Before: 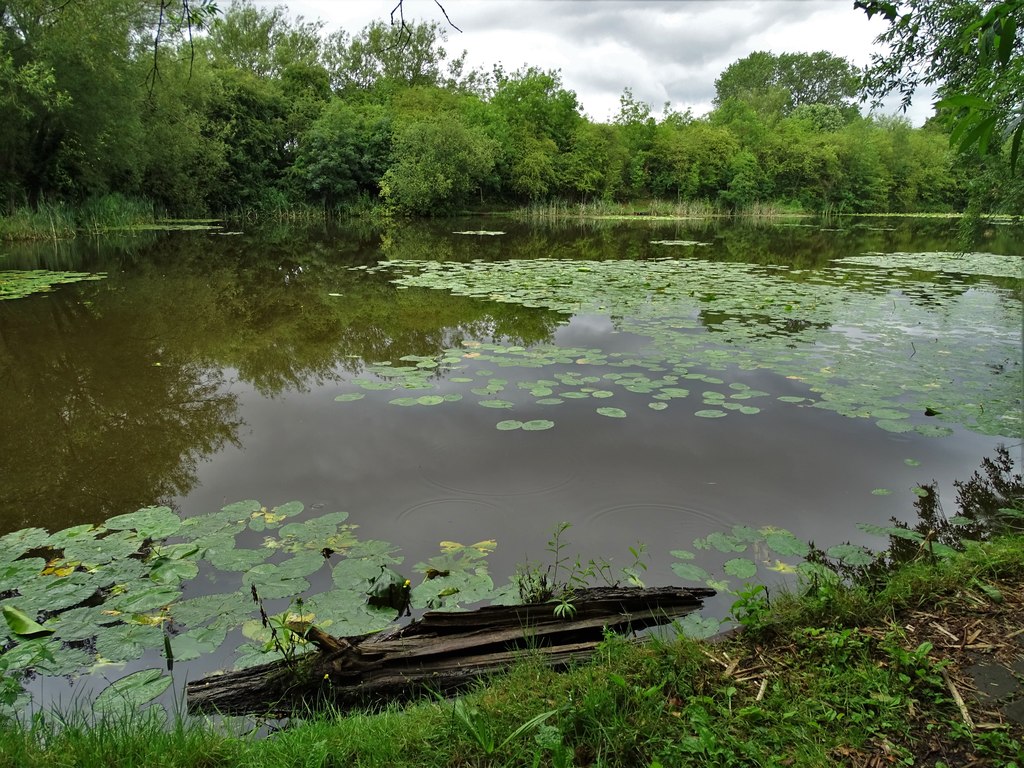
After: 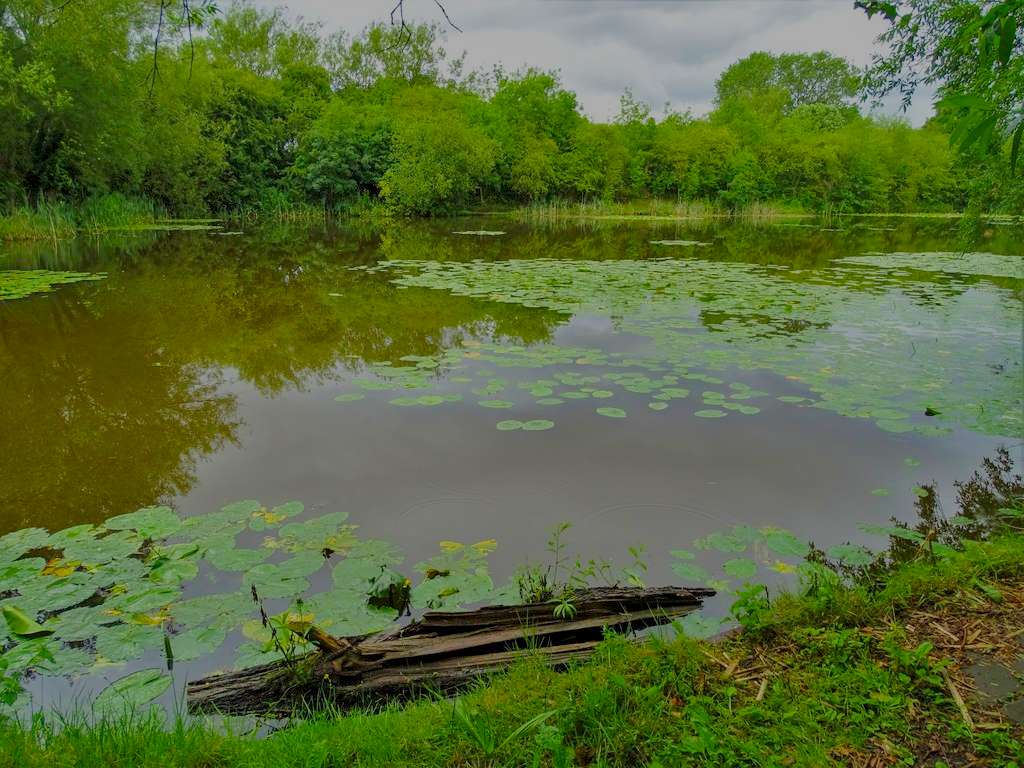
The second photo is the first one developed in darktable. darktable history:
filmic rgb: black relative exposure -14 EV, white relative exposure 8 EV, threshold 3 EV, hardness 3.74, latitude 50%, contrast 0.5, color science v5 (2021), contrast in shadows safe, contrast in highlights safe, enable highlight reconstruction true
local contrast: on, module defaults
color balance rgb: linear chroma grading › global chroma 10%, perceptual saturation grading › global saturation 30%, global vibrance 10%
